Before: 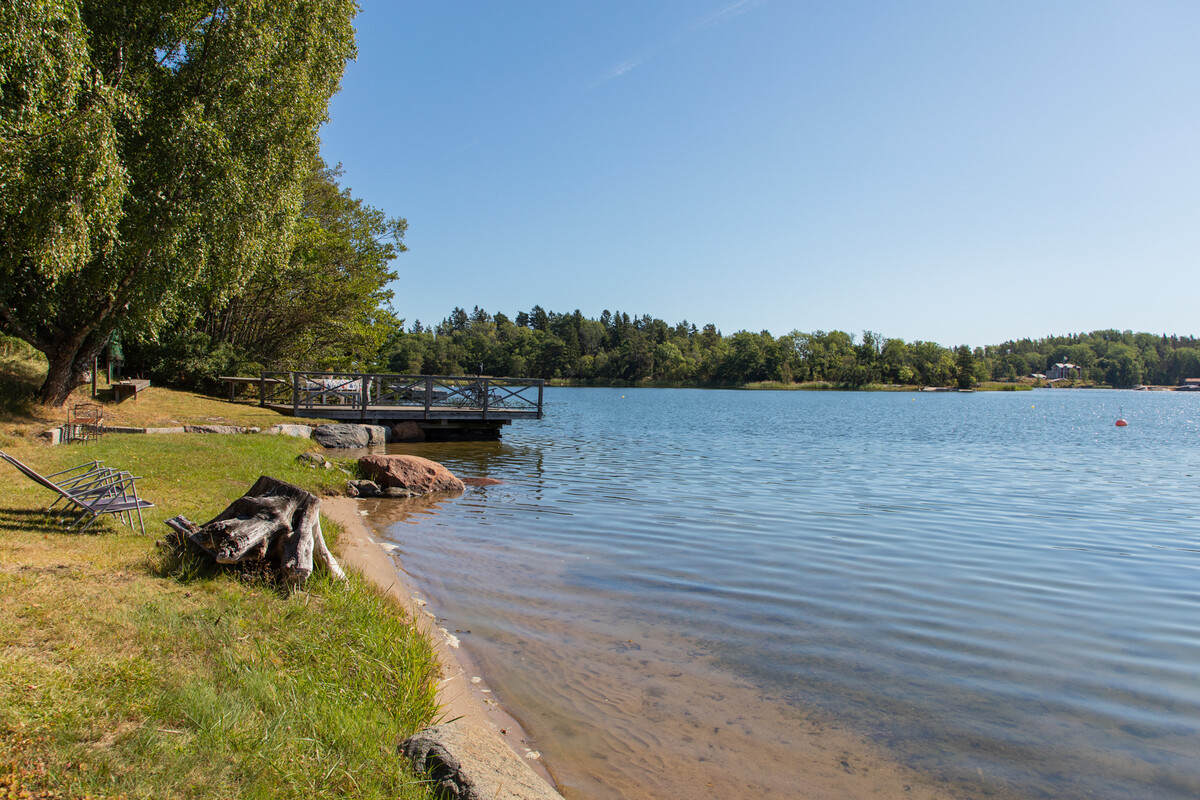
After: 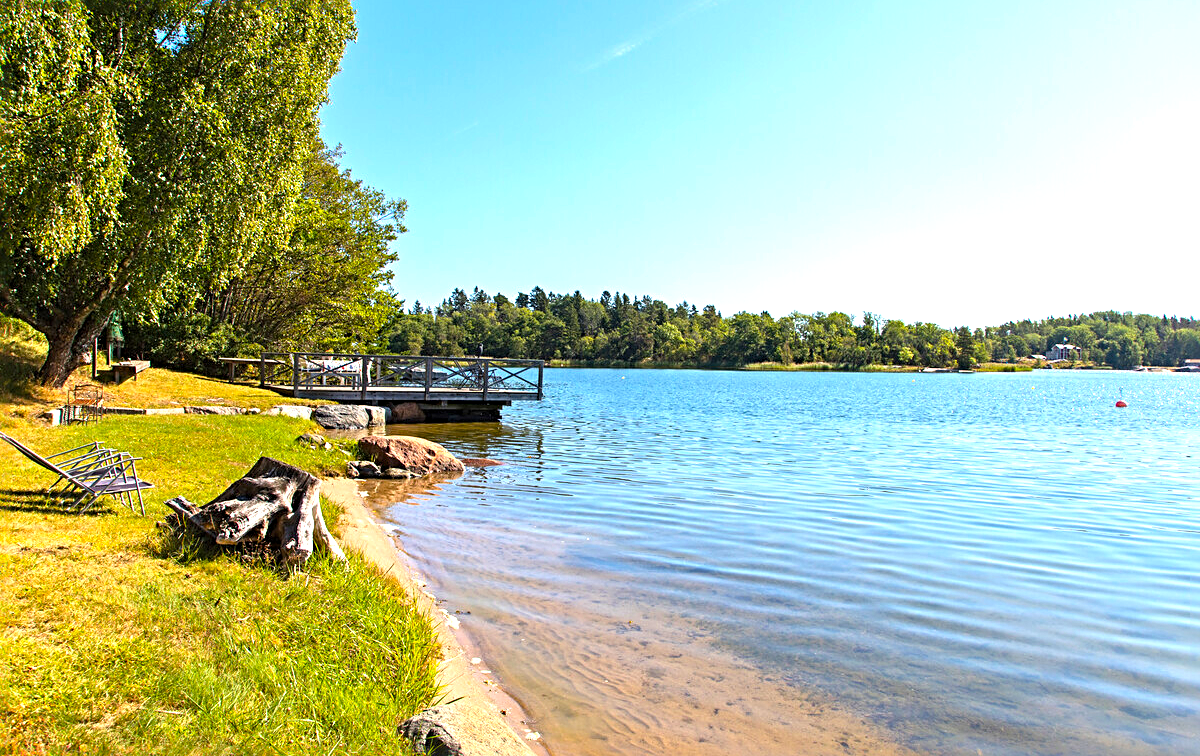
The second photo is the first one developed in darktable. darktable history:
exposure: black level correction 0, exposure 1.1 EV, compensate exposure bias true, compensate highlight preservation false
color balance rgb: perceptual saturation grading › global saturation 25%, global vibrance 20%
crop and rotate: top 2.479%, bottom 3.018%
sharpen: radius 4
